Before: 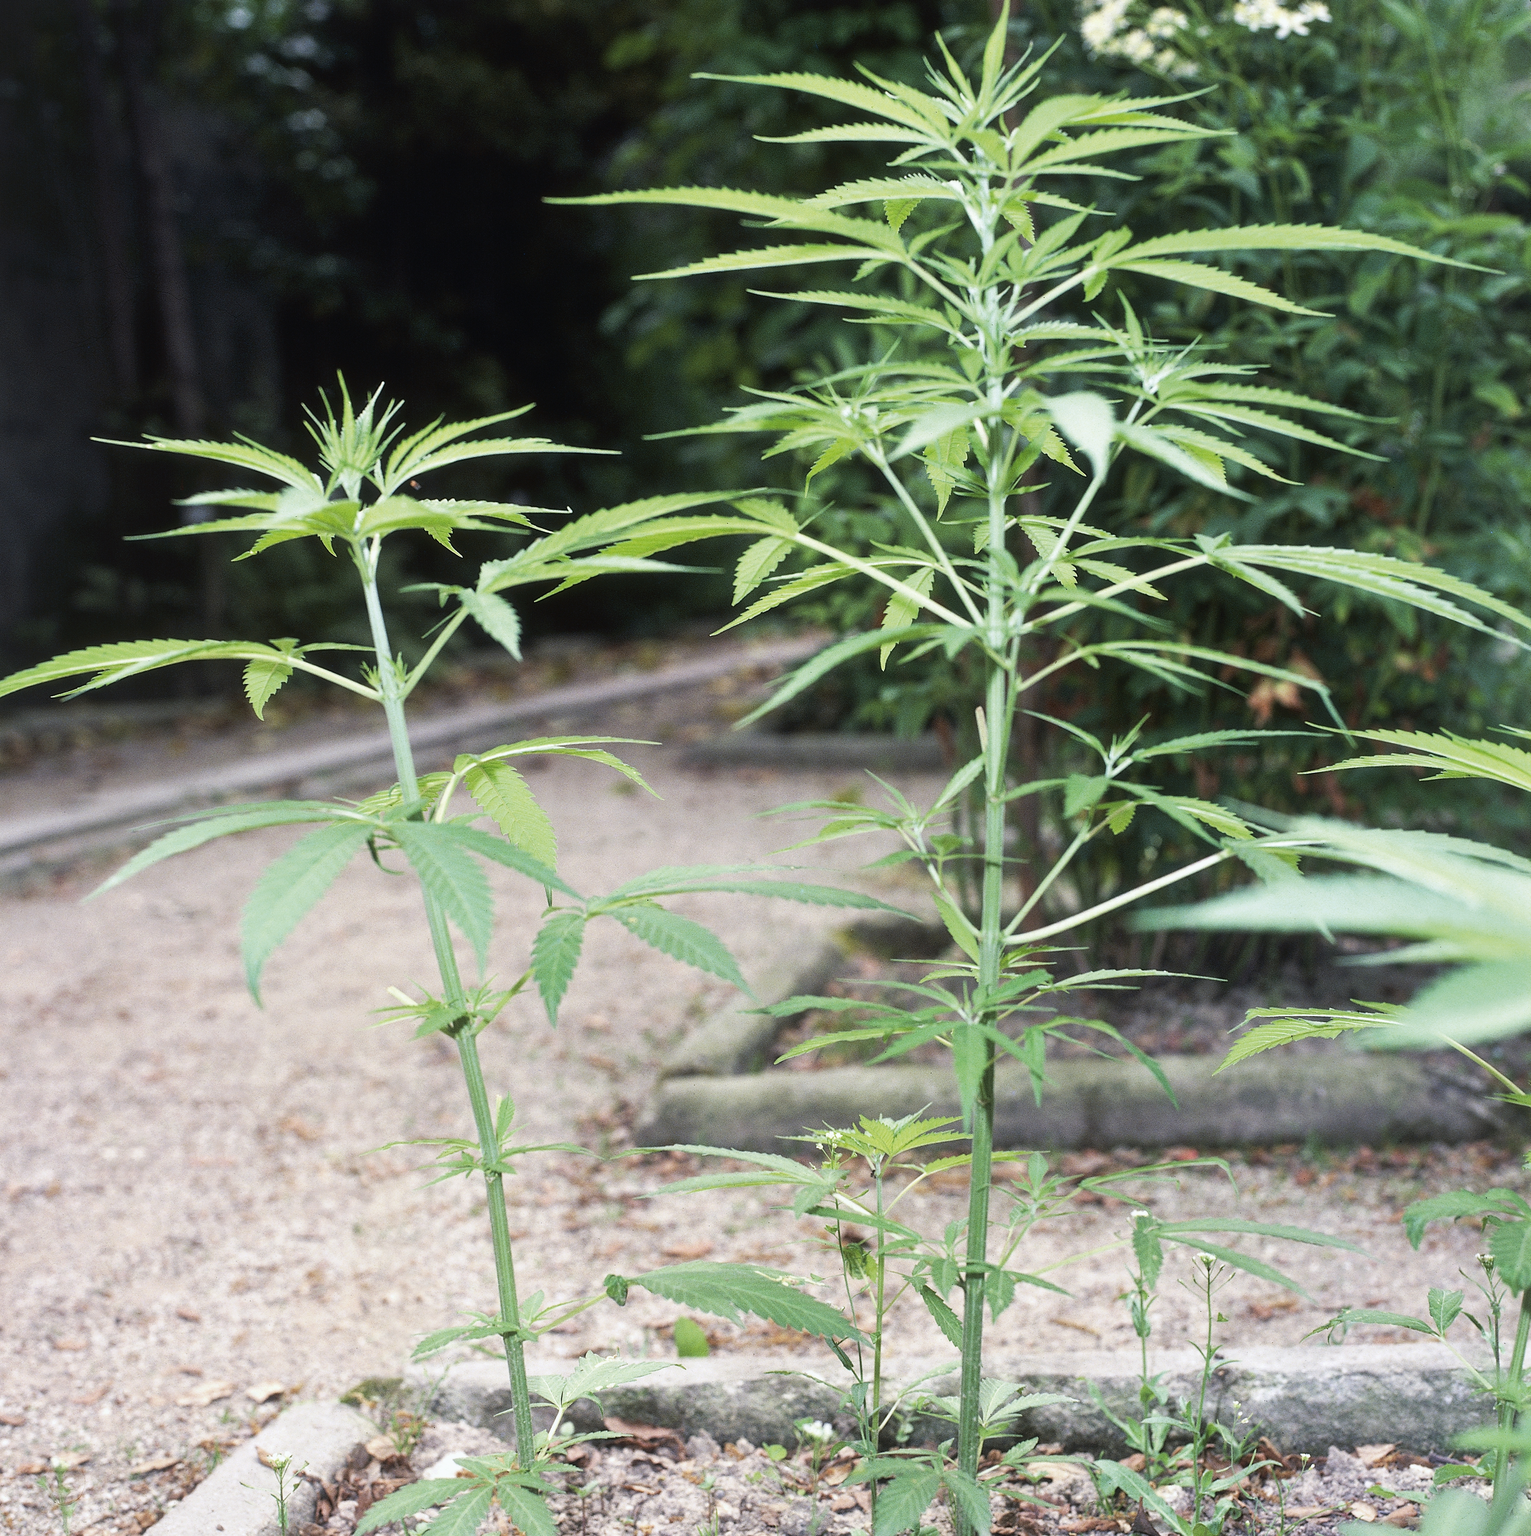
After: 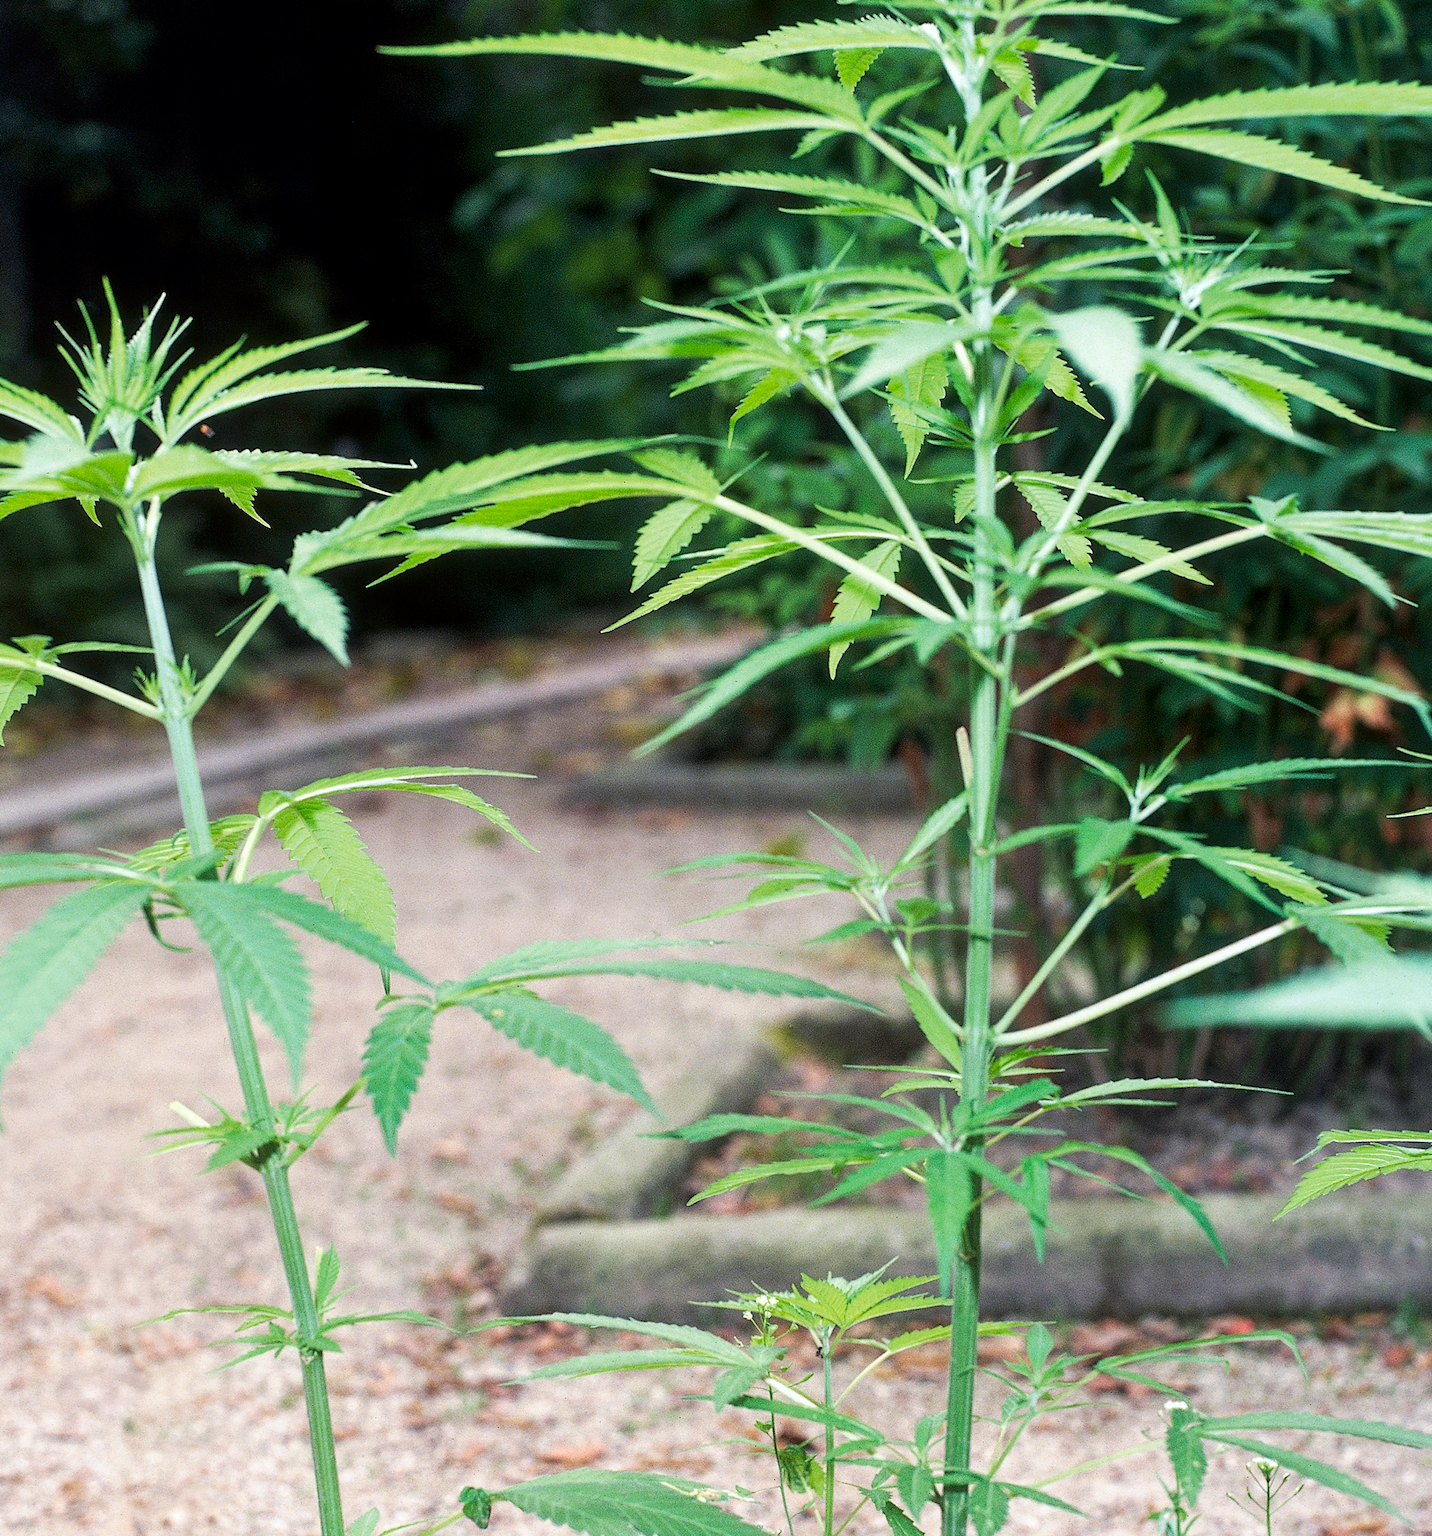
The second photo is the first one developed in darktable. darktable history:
local contrast: highlights 100%, shadows 100%, detail 120%, midtone range 0.2
contrast brightness saturation: contrast 0.04, saturation 0.16
crop and rotate: left 17.046%, top 10.659%, right 12.989%, bottom 14.553%
